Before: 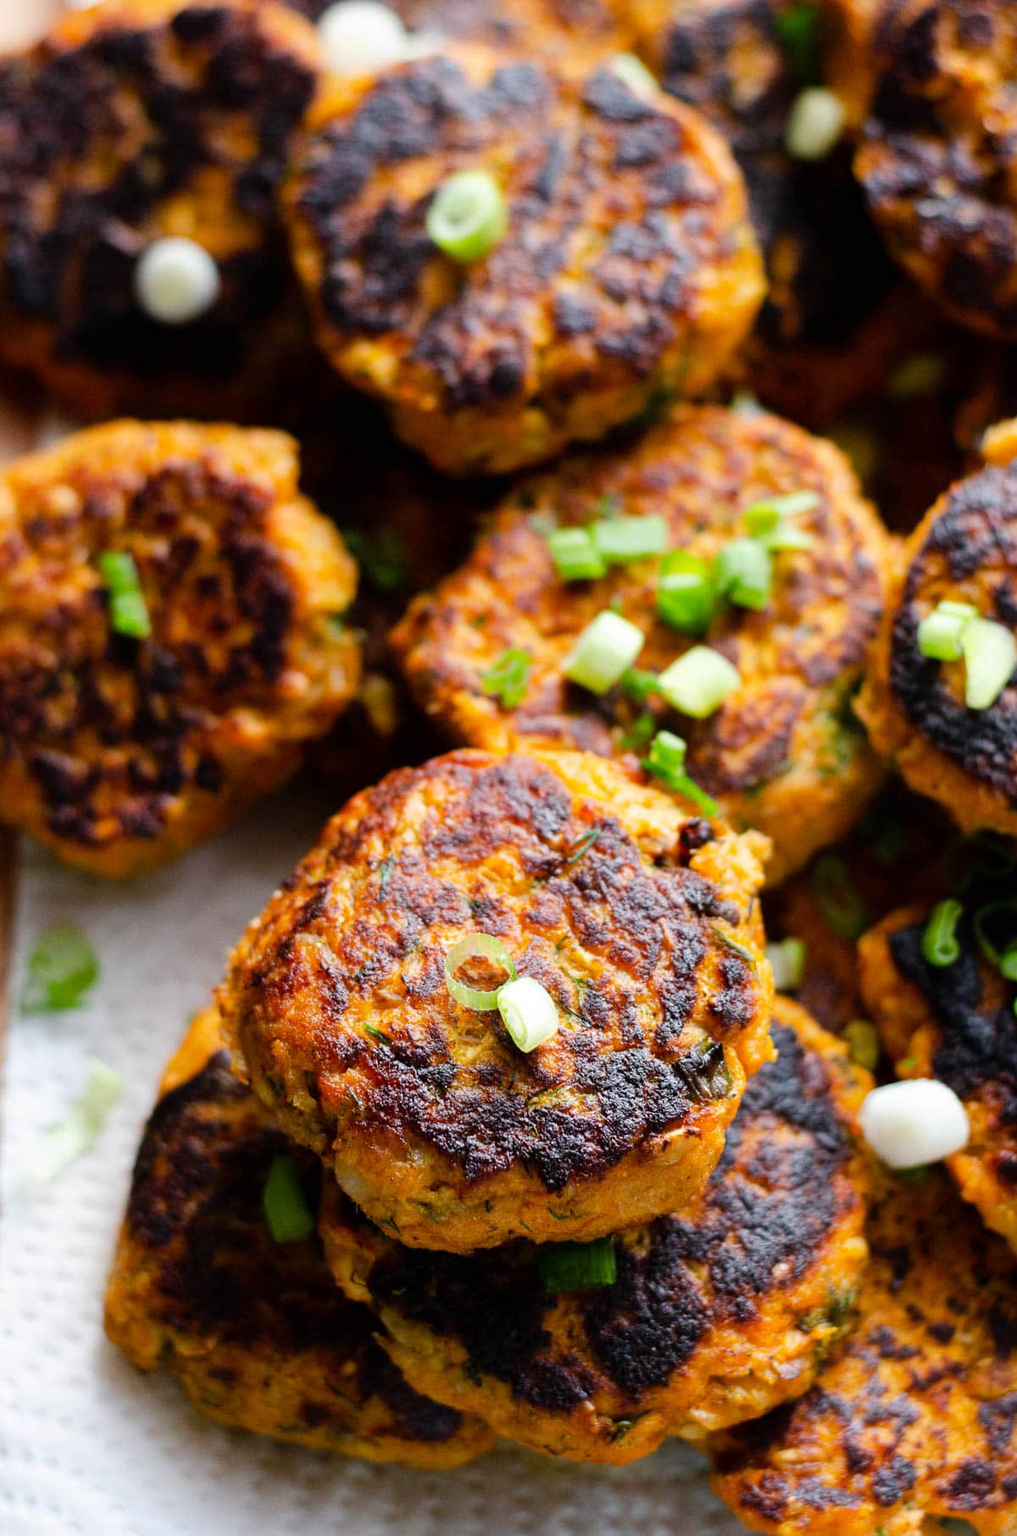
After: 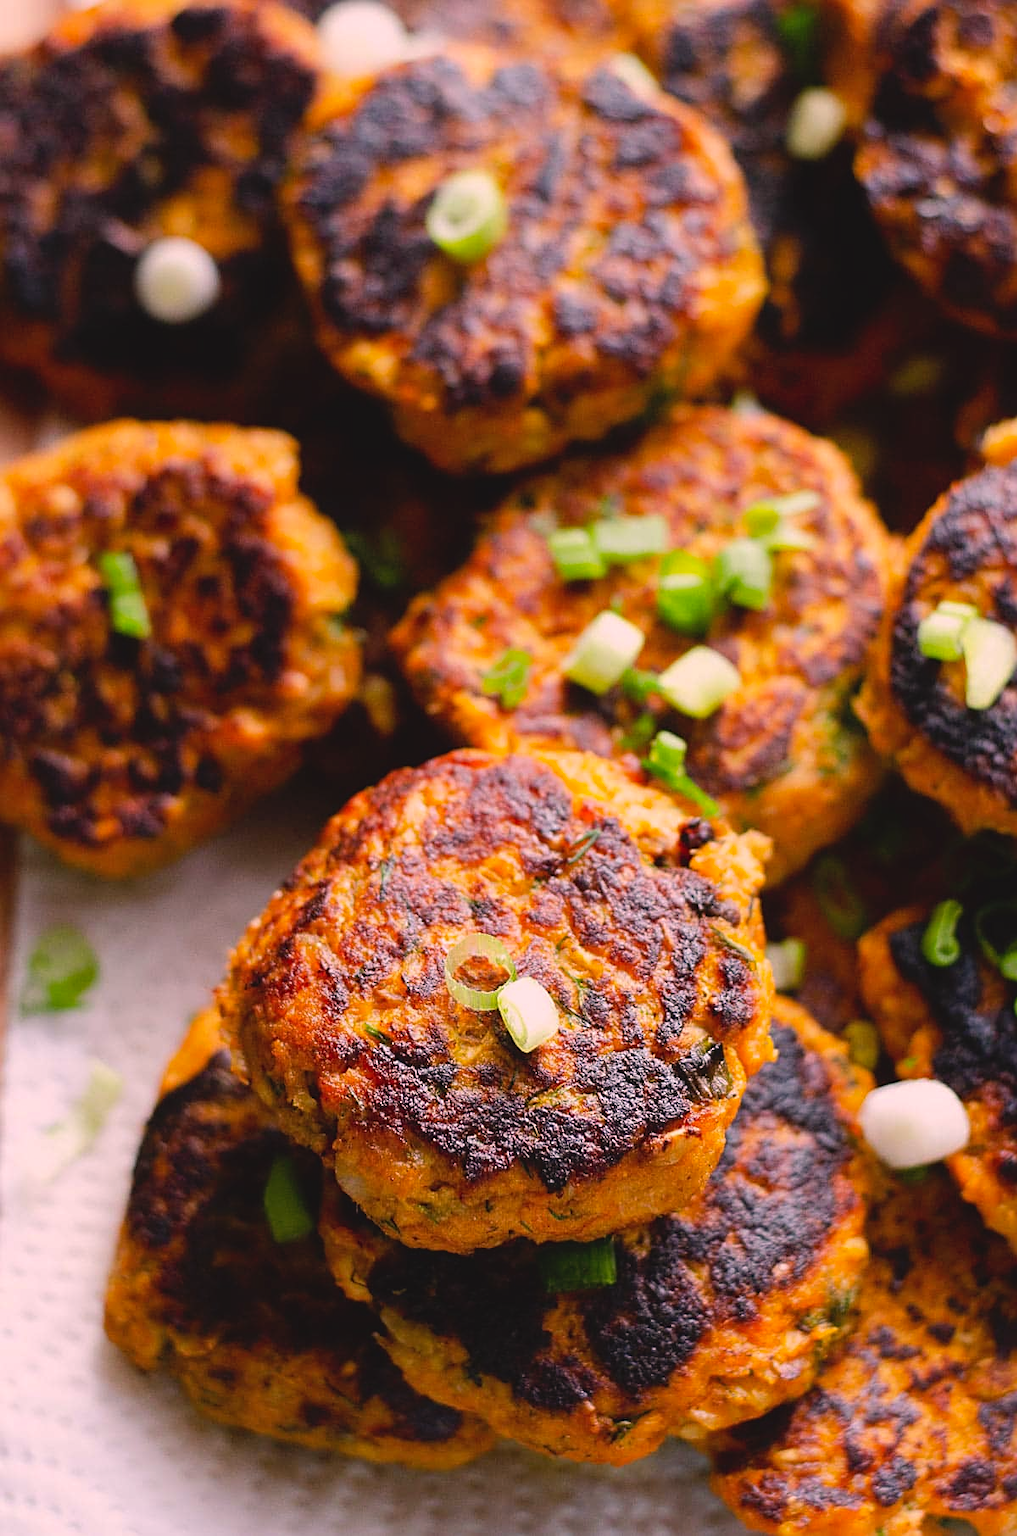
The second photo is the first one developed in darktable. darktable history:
color correction: highlights a* 14.69, highlights b* 4.77
contrast brightness saturation: contrast -0.12
sharpen: on, module defaults
